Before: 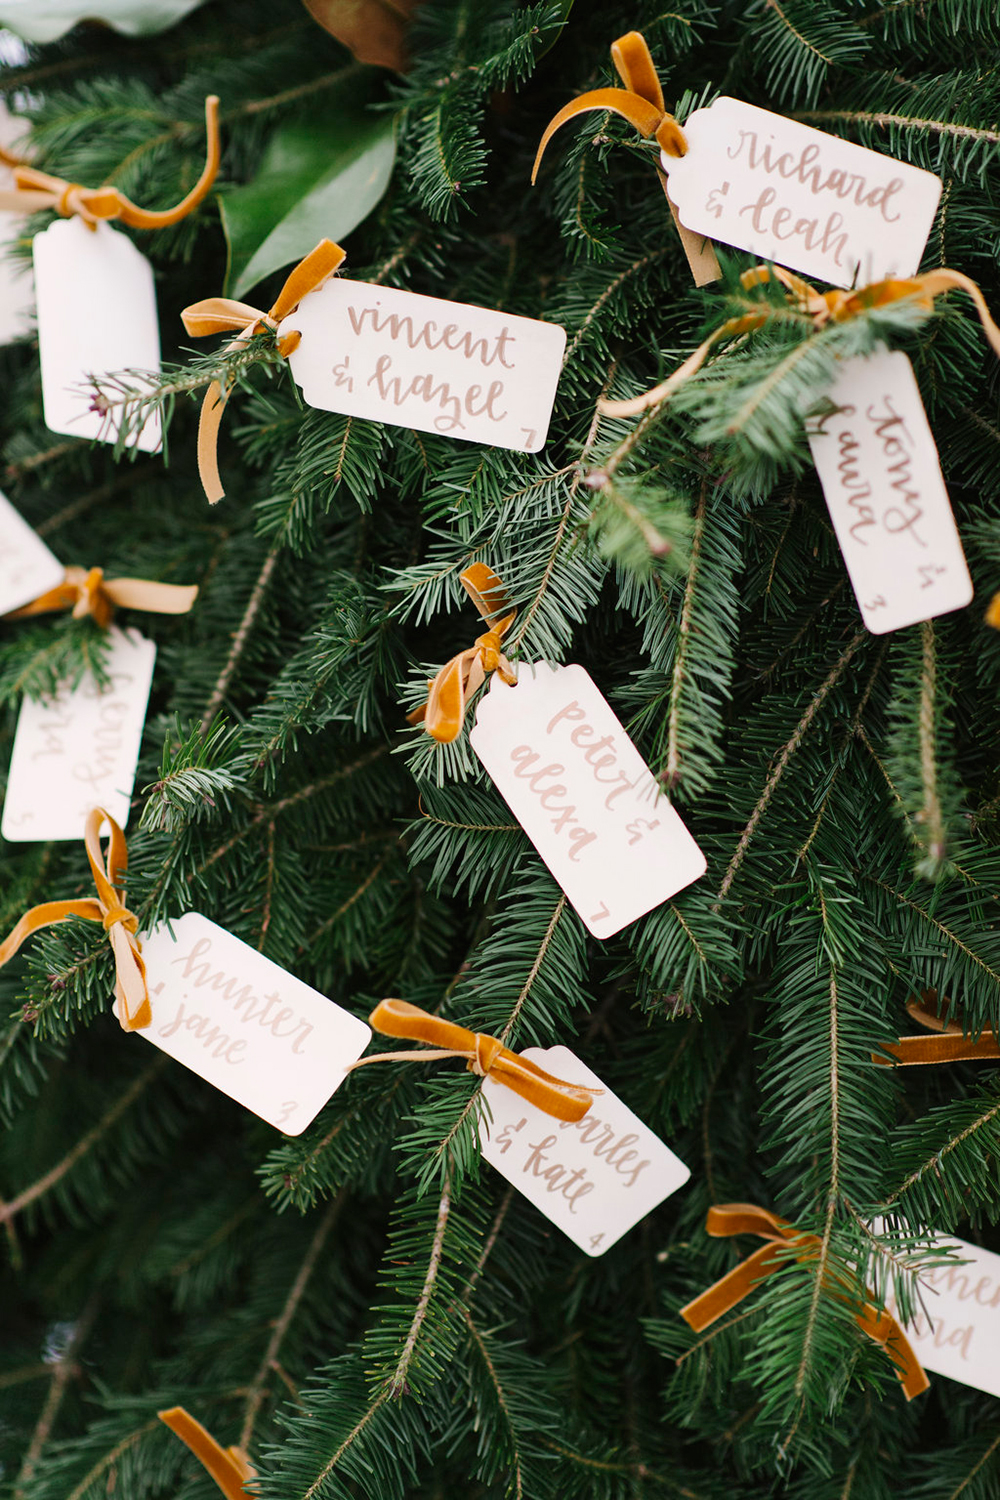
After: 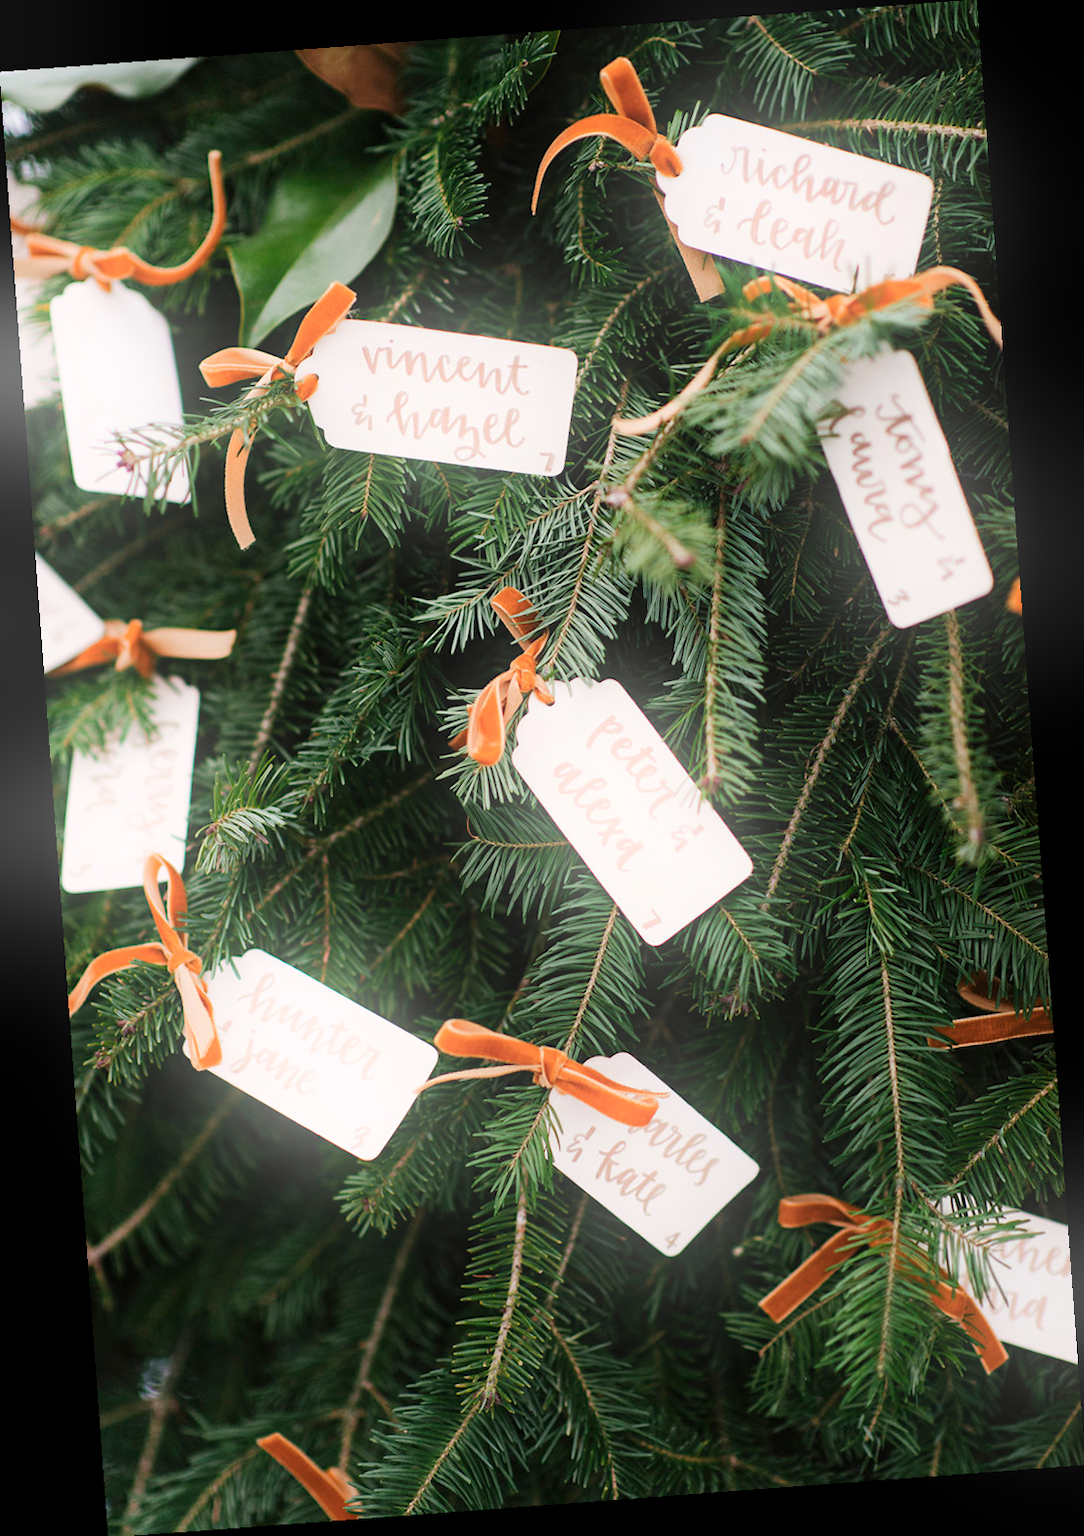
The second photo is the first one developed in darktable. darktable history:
exposure: exposure 0.078 EV, compensate highlight preservation false
rotate and perspective: rotation -4.25°, automatic cropping off
color zones: curves: ch1 [(0, 0.469) (0.072, 0.457) (0.243, 0.494) (0.429, 0.5) (0.571, 0.5) (0.714, 0.5) (0.857, 0.5) (1, 0.469)]; ch2 [(0, 0.499) (0.143, 0.467) (0.242, 0.436) (0.429, 0.493) (0.571, 0.5) (0.714, 0.5) (0.857, 0.5) (1, 0.499)]
bloom: size 16%, threshold 98%, strength 20%
